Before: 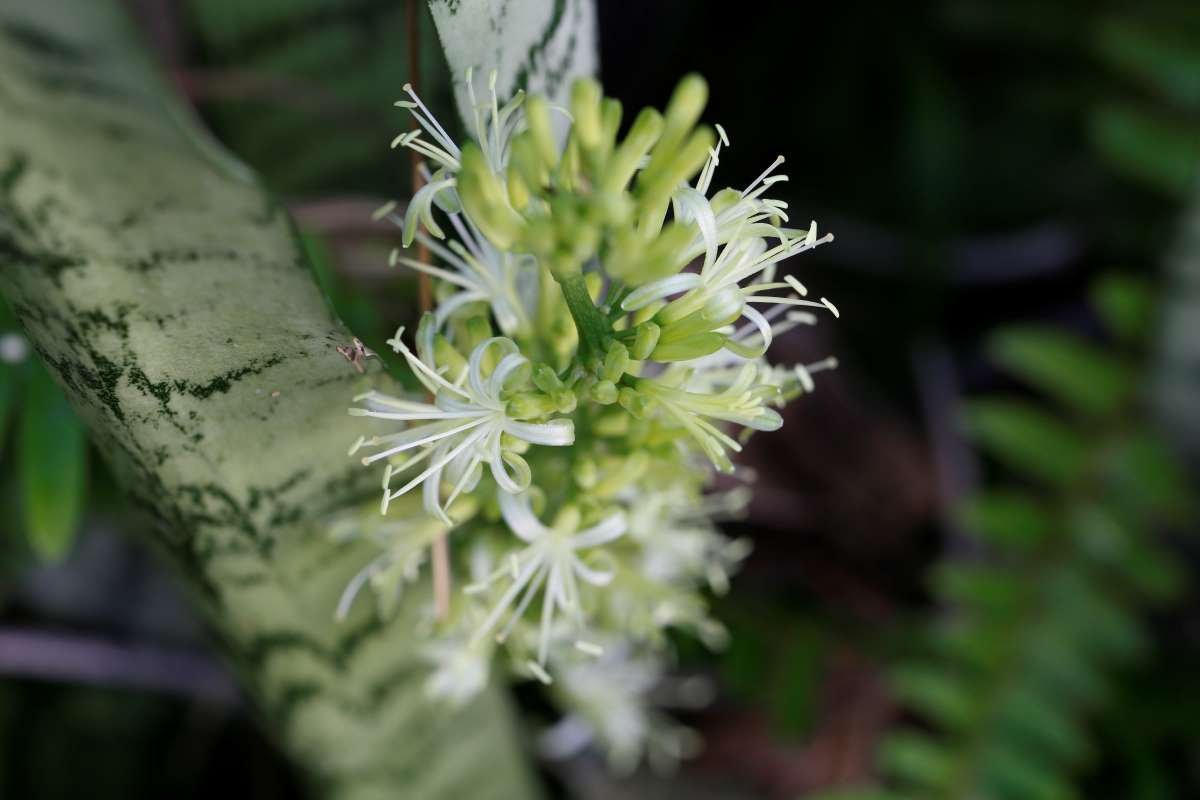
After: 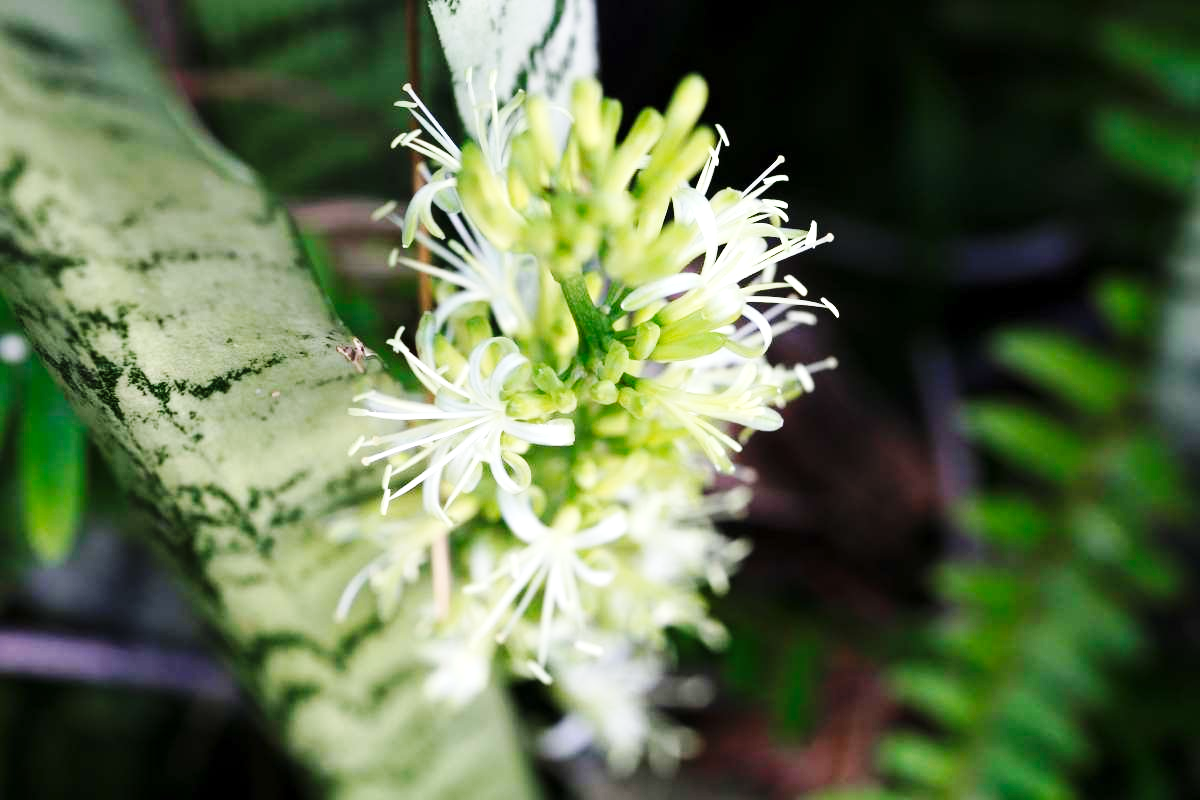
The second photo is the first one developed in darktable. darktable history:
exposure: exposure 0.657 EV, compensate highlight preservation false
base curve: curves: ch0 [(0, 0) (0.032, 0.025) (0.121, 0.166) (0.206, 0.329) (0.605, 0.79) (1, 1)], preserve colors none
